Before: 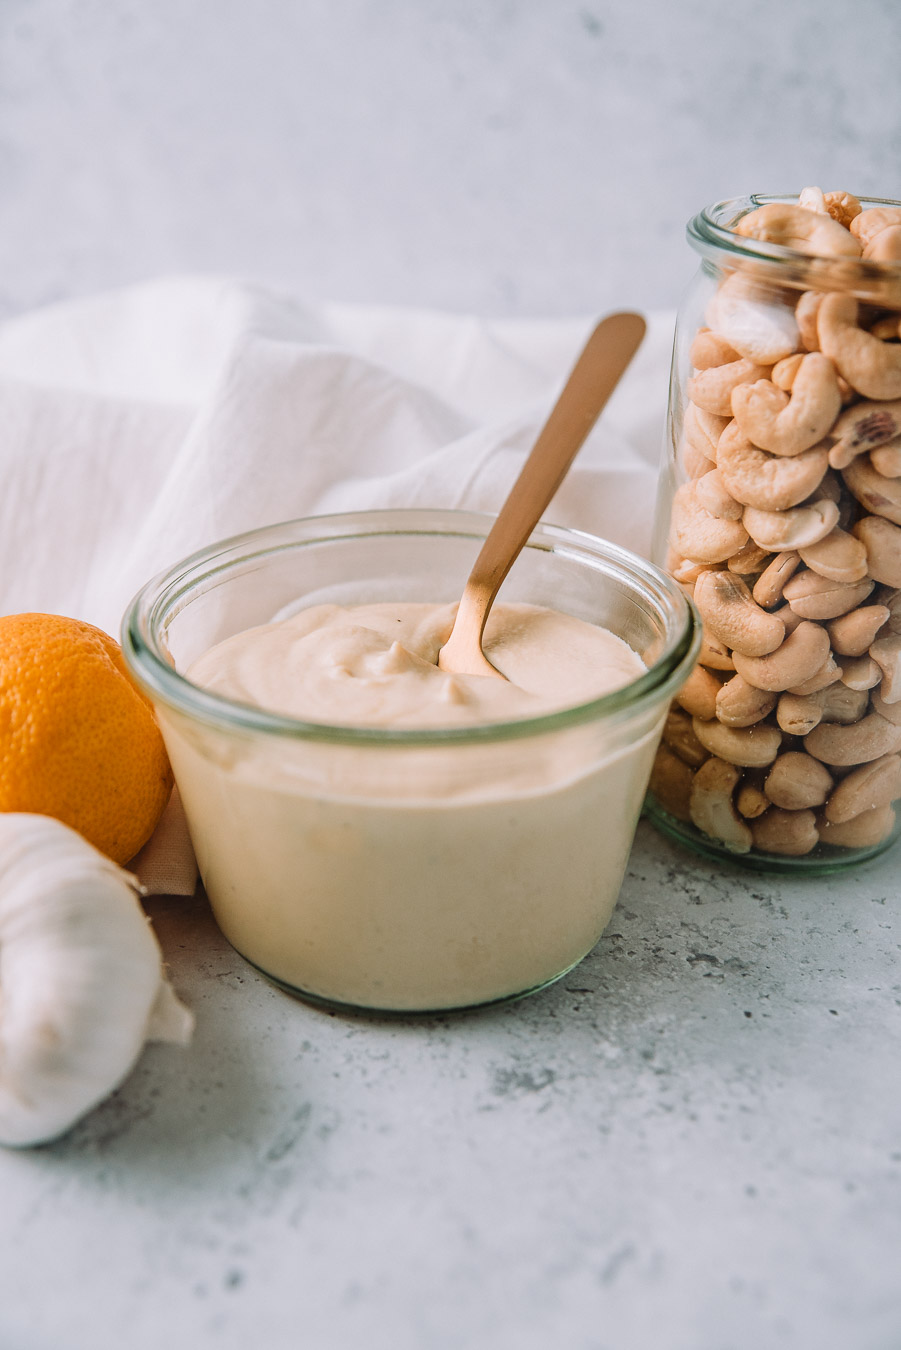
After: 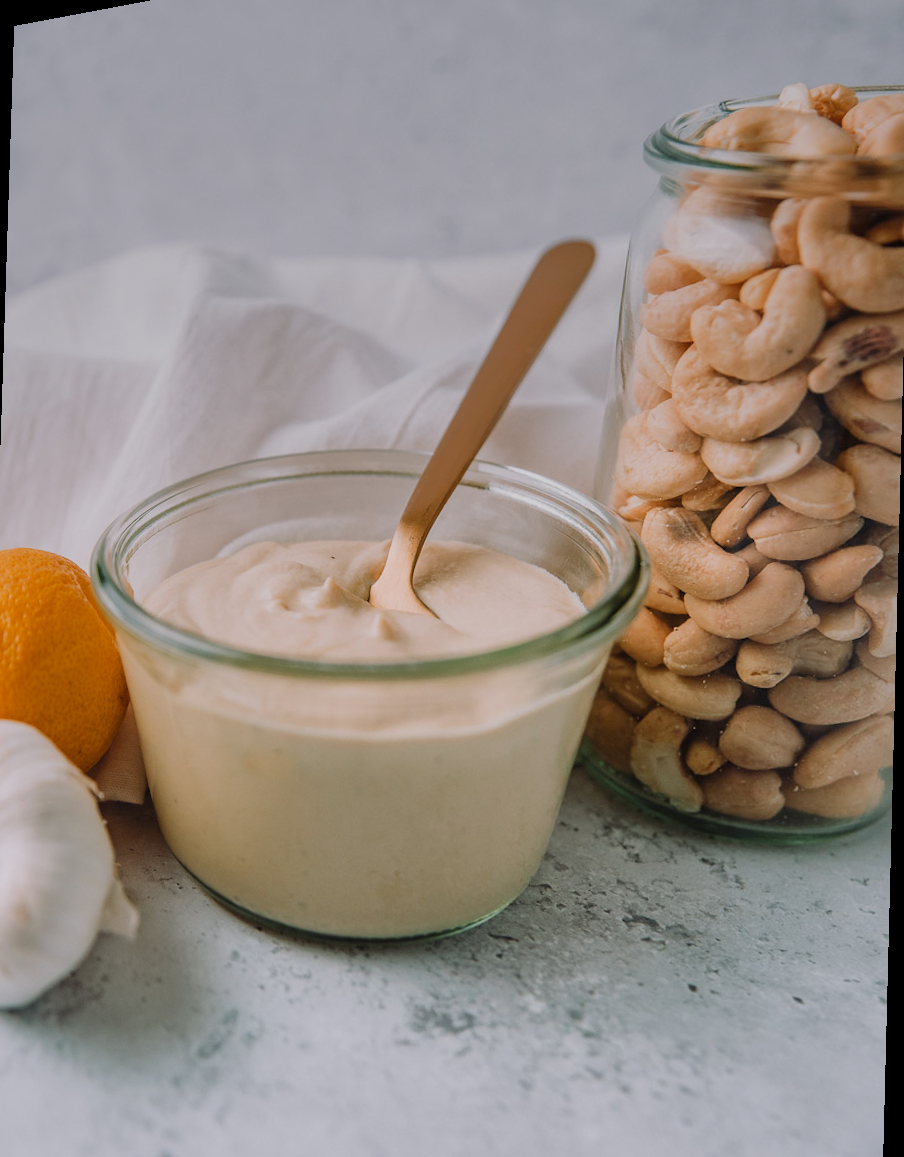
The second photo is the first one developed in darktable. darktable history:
shadows and highlights: shadows 30
rotate and perspective: rotation 1.69°, lens shift (vertical) -0.023, lens shift (horizontal) -0.291, crop left 0.025, crop right 0.988, crop top 0.092, crop bottom 0.842
graduated density: rotation -0.352°, offset 57.64
